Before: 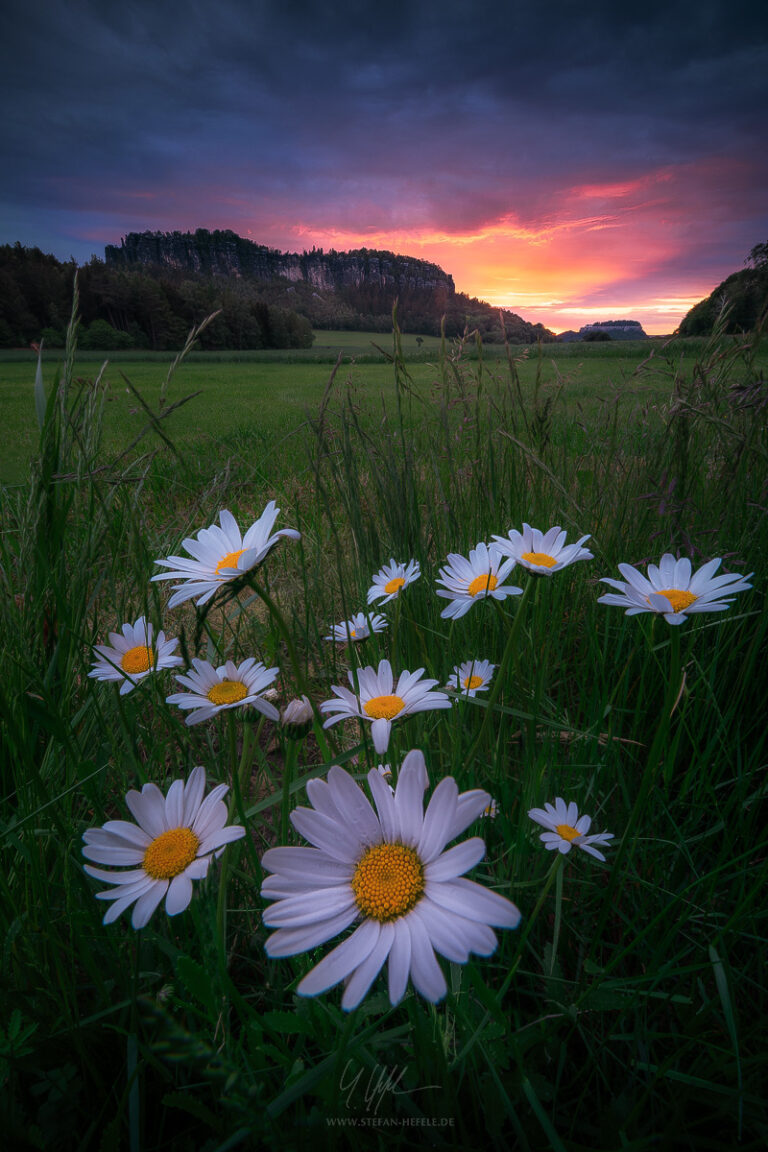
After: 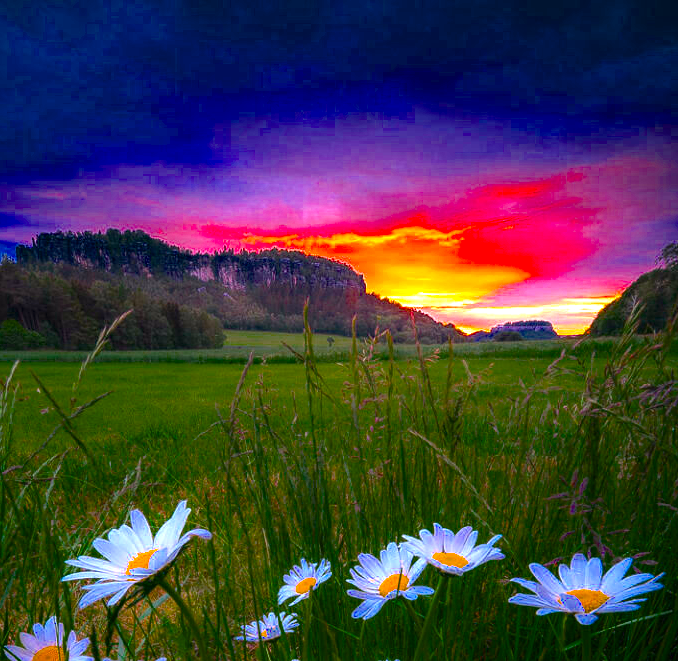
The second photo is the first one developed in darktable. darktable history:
crop and rotate: left 11.67%, bottom 42.584%
color balance rgb: power › luminance -3.528%, power › chroma 0.537%, power › hue 39.91°, linear chroma grading › global chroma 25.143%, perceptual saturation grading › global saturation 38.691%, global vibrance 15.966%, saturation formula JzAzBz (2021)
exposure: black level correction 0, exposure 1.333 EV, compensate exposure bias true, compensate highlight preservation false
